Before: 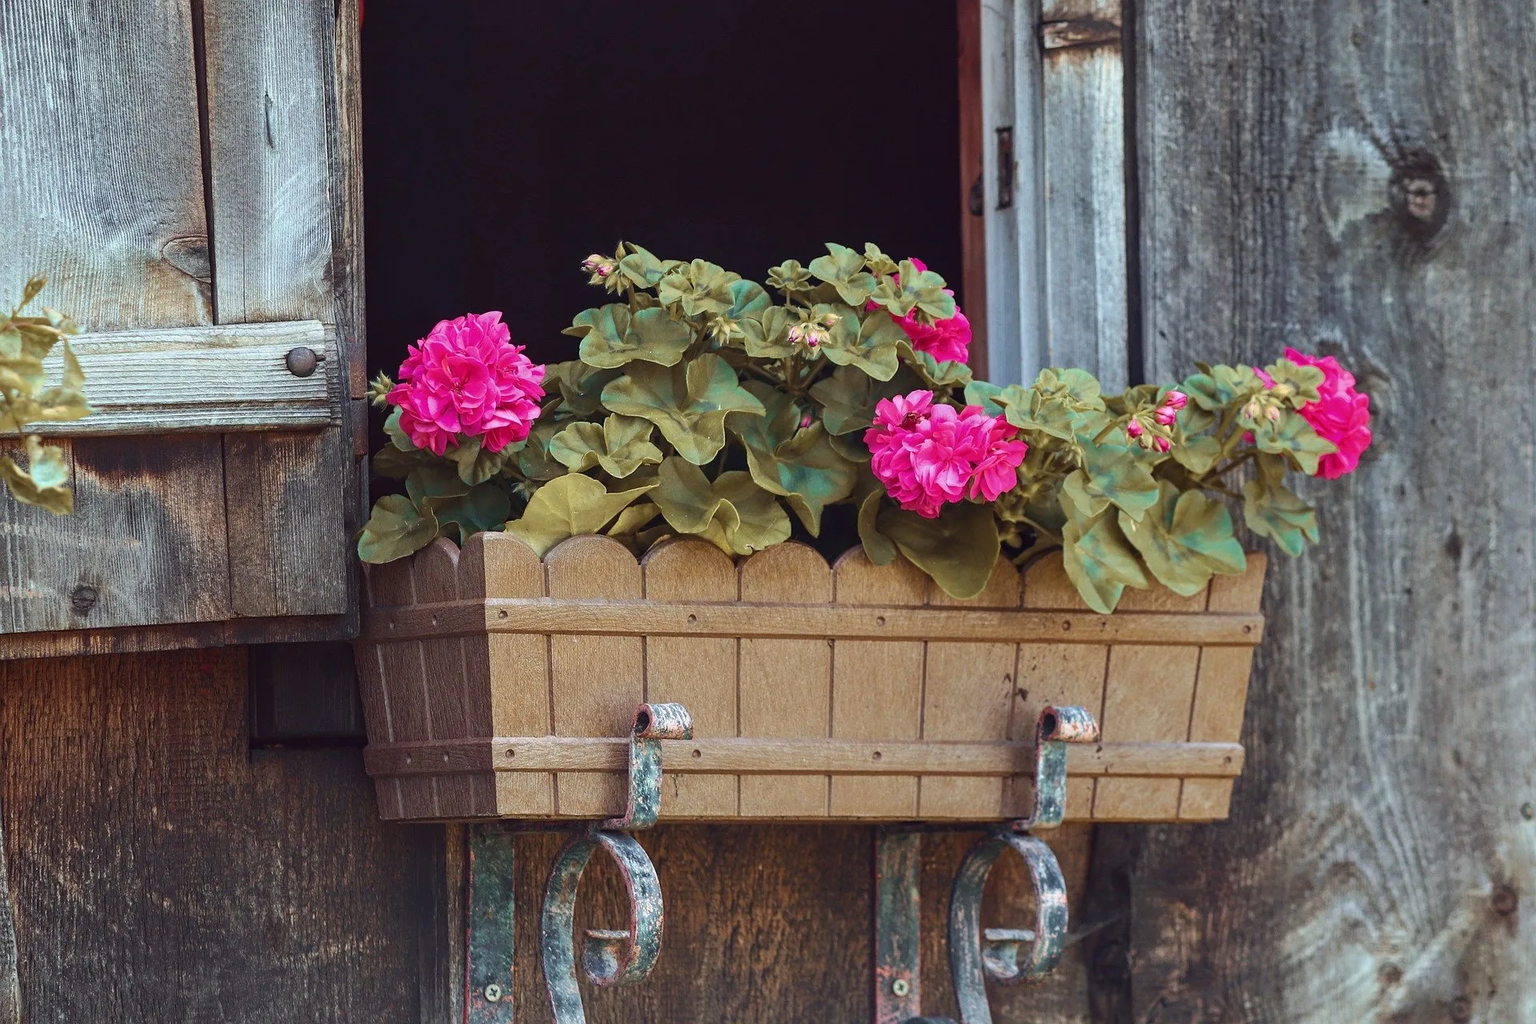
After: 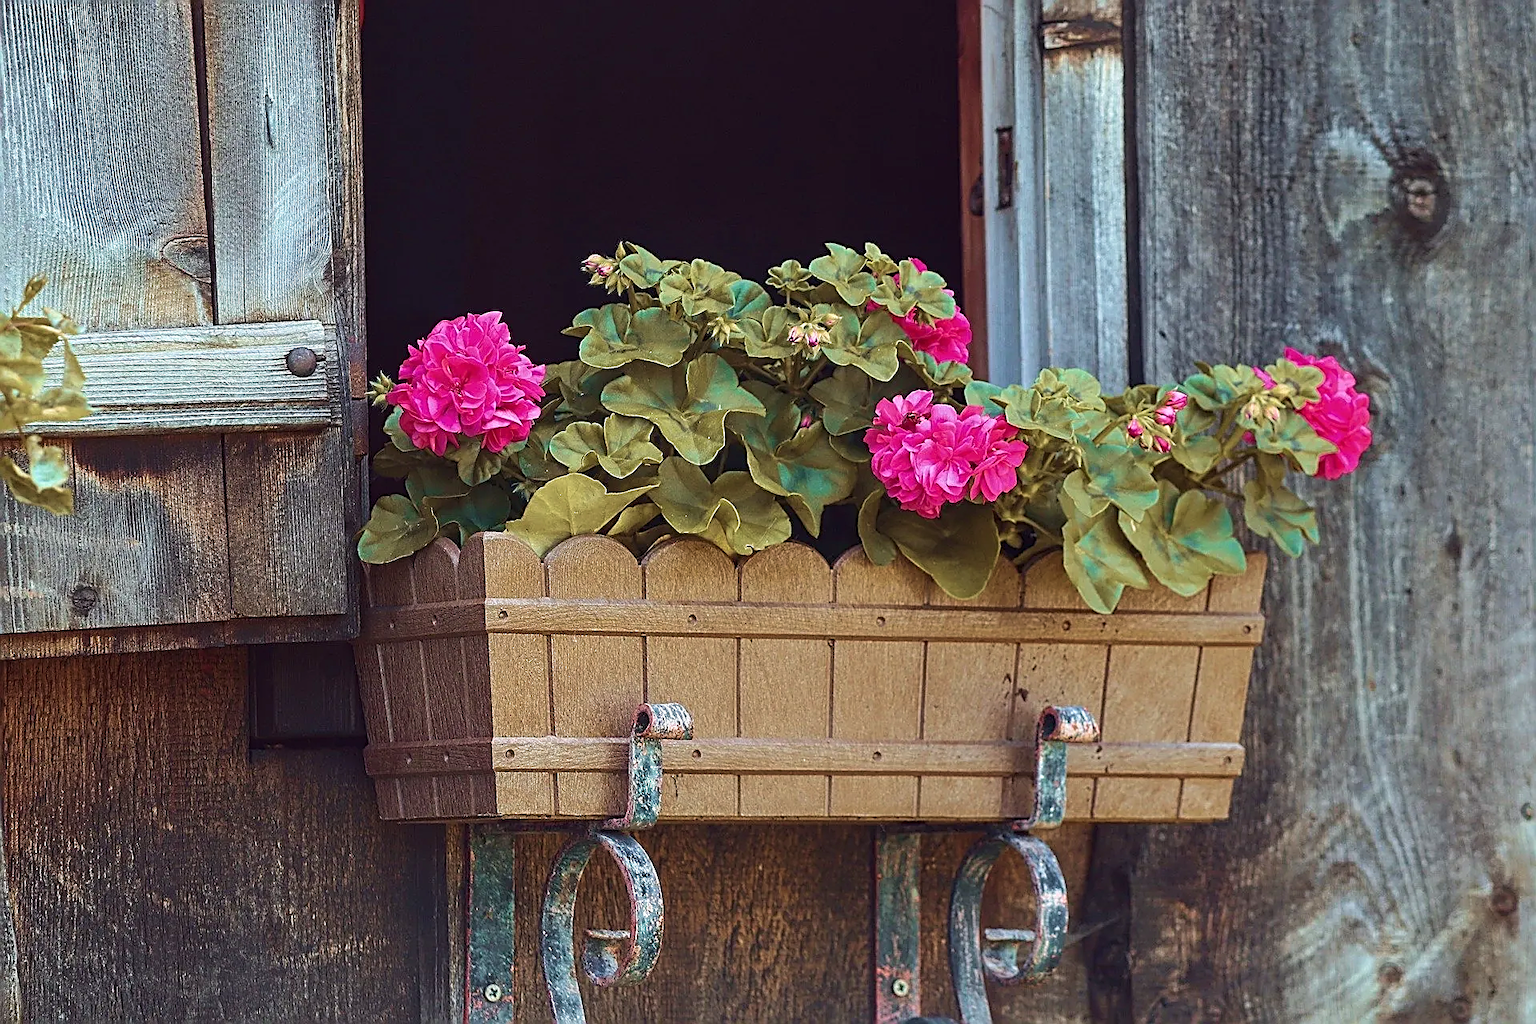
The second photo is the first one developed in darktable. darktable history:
velvia: on, module defaults
sharpen: amount 1
